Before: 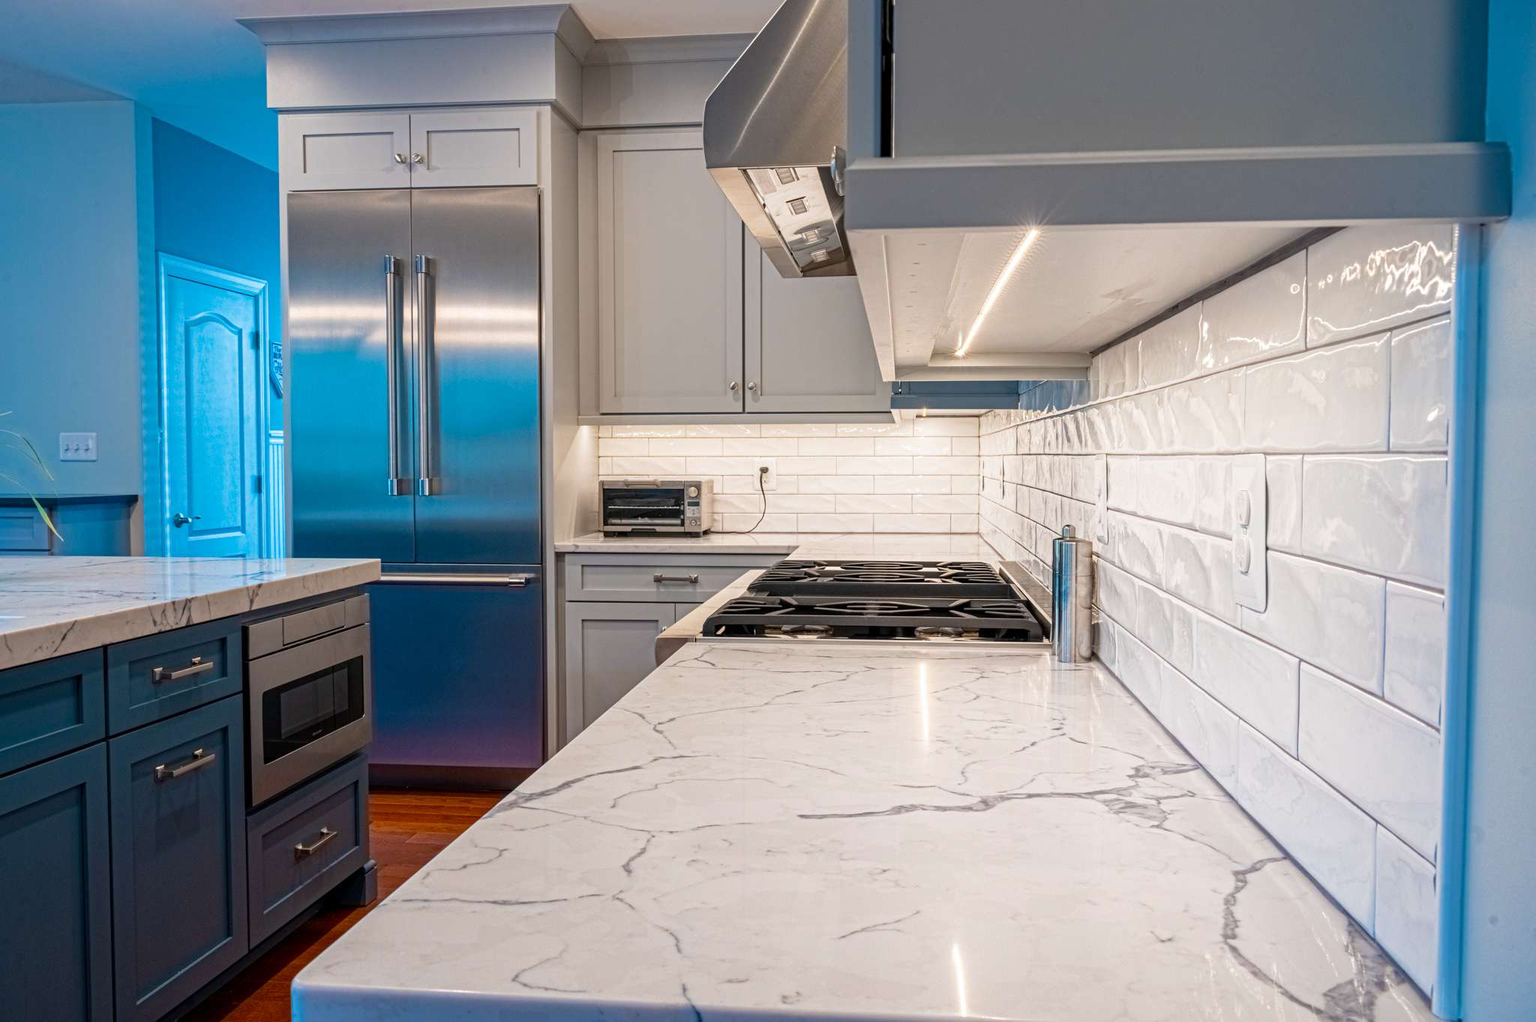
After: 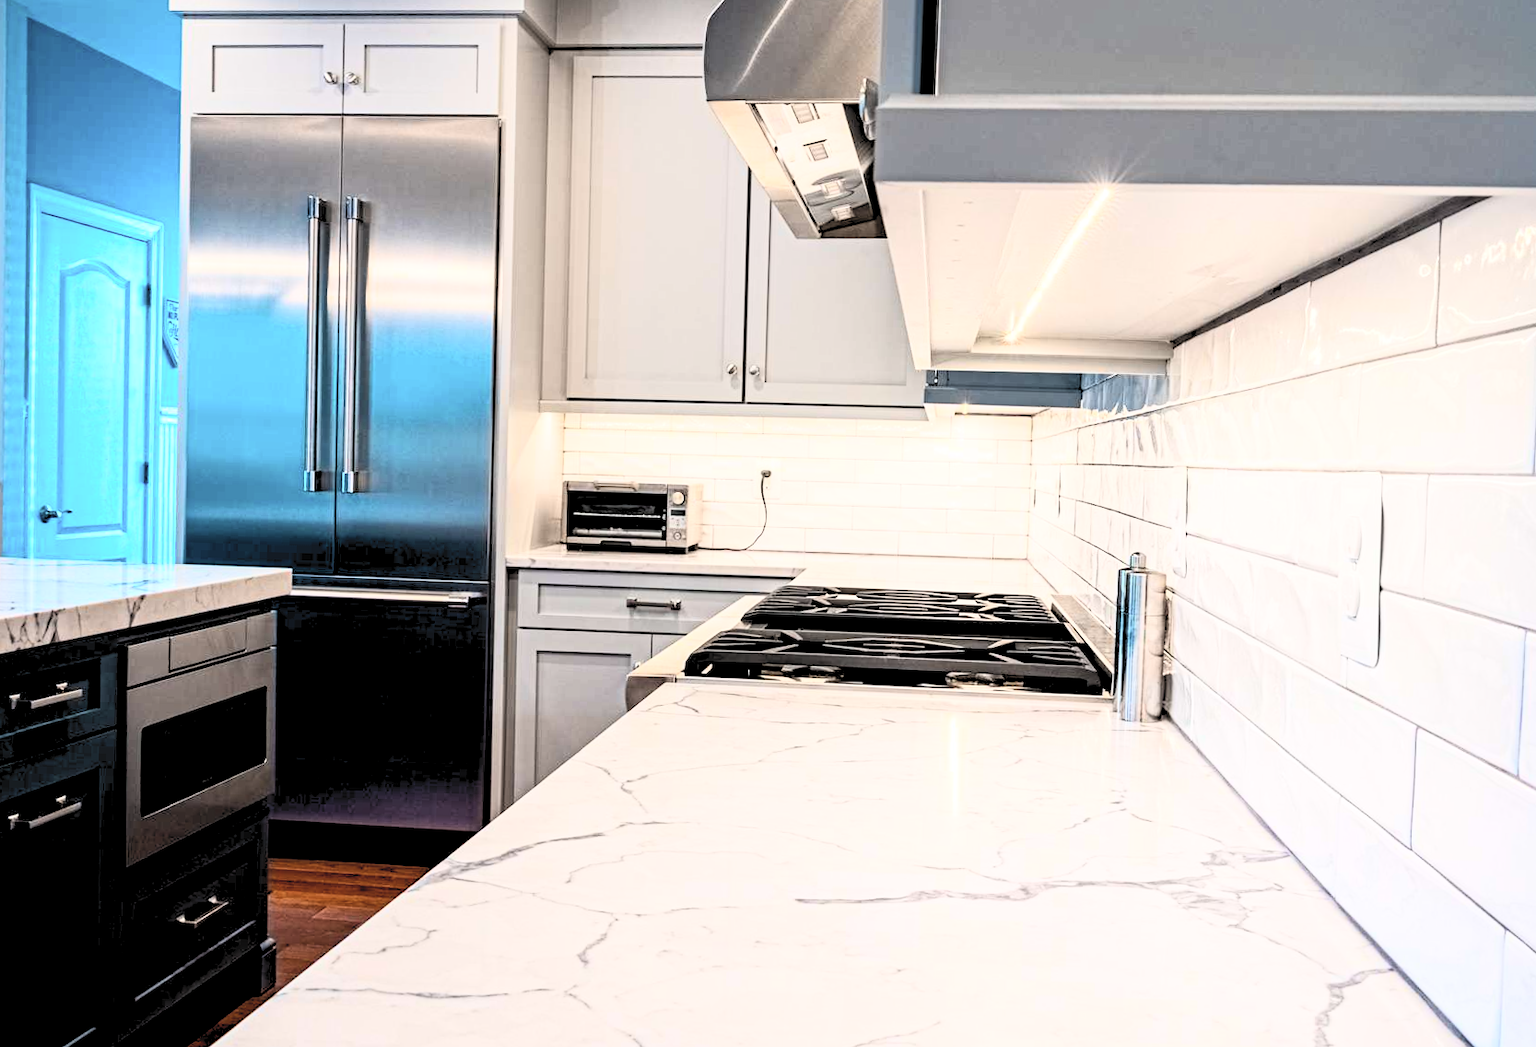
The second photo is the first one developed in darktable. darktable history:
rgb levels: levels [[0.034, 0.472, 0.904], [0, 0.5, 1], [0, 0.5, 1]]
crop and rotate: left 10.071%, top 10.071%, right 10.02%, bottom 10.02%
rotate and perspective: rotation 1.72°, automatic cropping off
contrast brightness saturation: contrast 0.39, brightness 0.53
